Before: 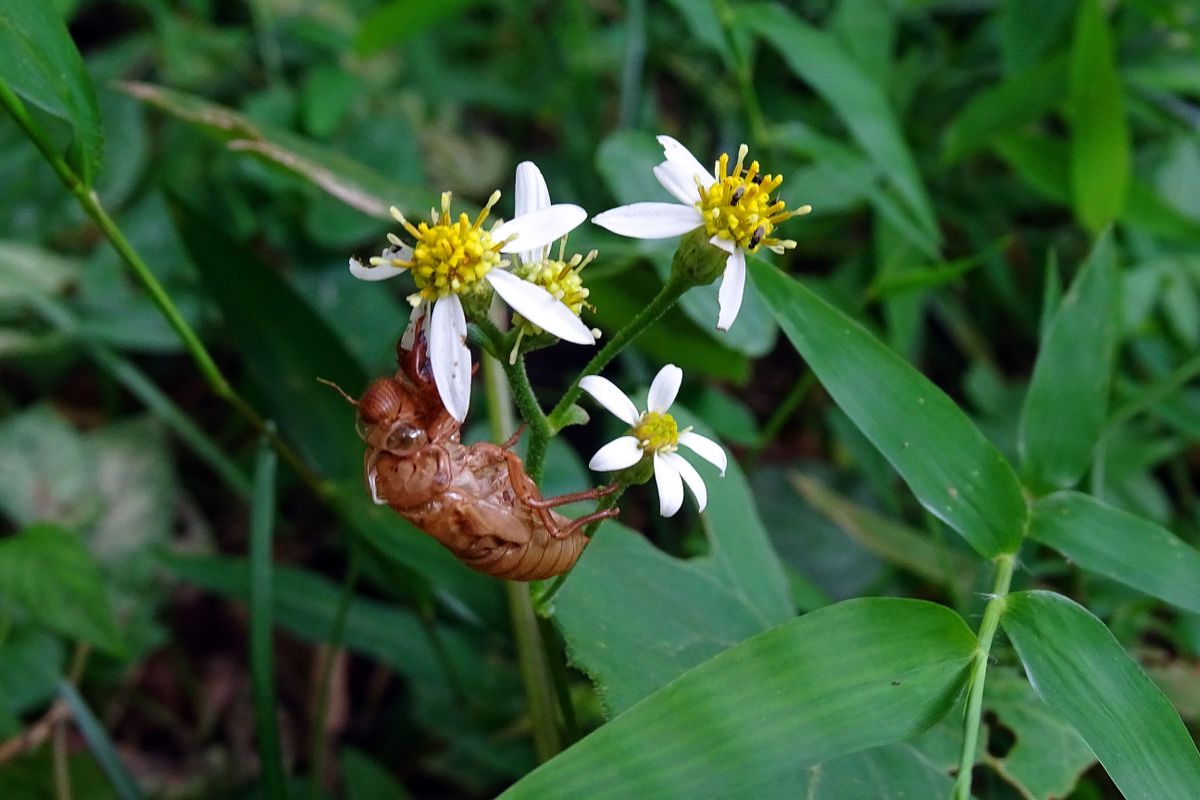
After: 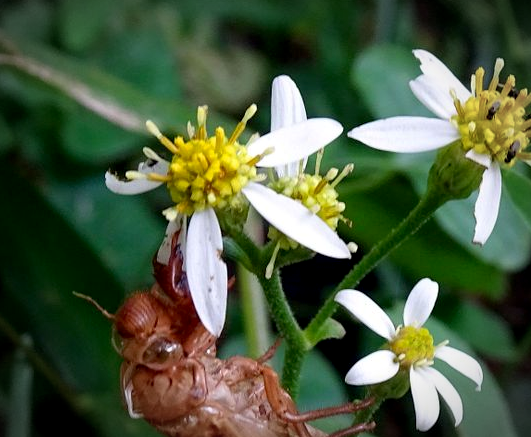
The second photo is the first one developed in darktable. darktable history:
vignetting: automatic ratio true, unbound false
crop: left 20.368%, top 10.806%, right 35.351%, bottom 34.534%
exposure: black level correction 0.004, exposure 0.016 EV, compensate highlight preservation false
